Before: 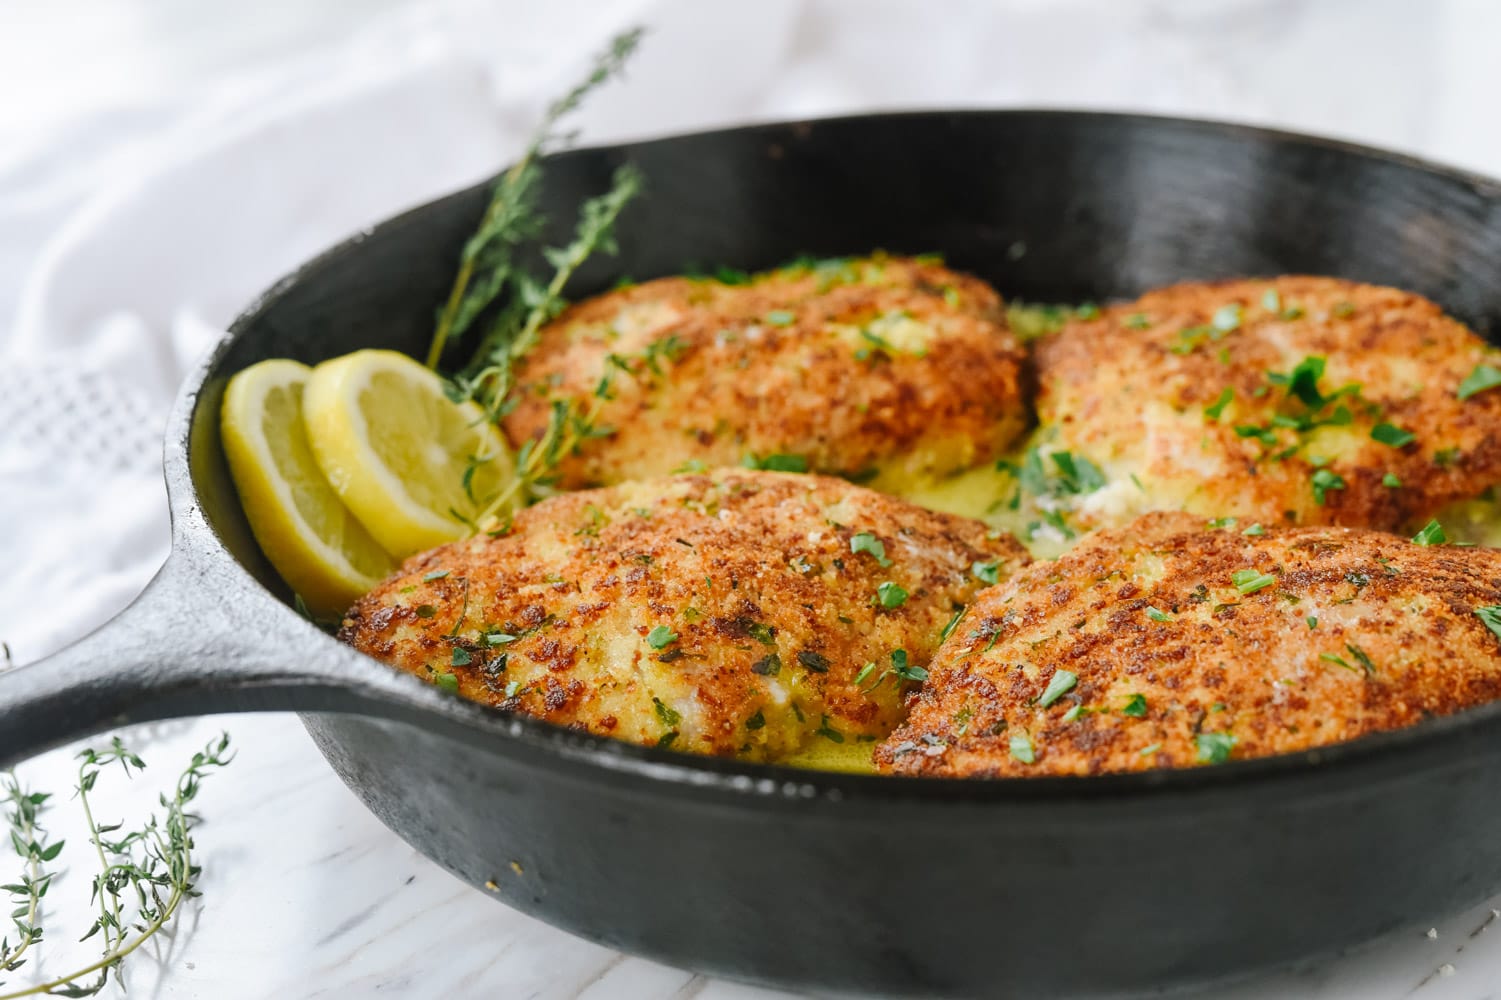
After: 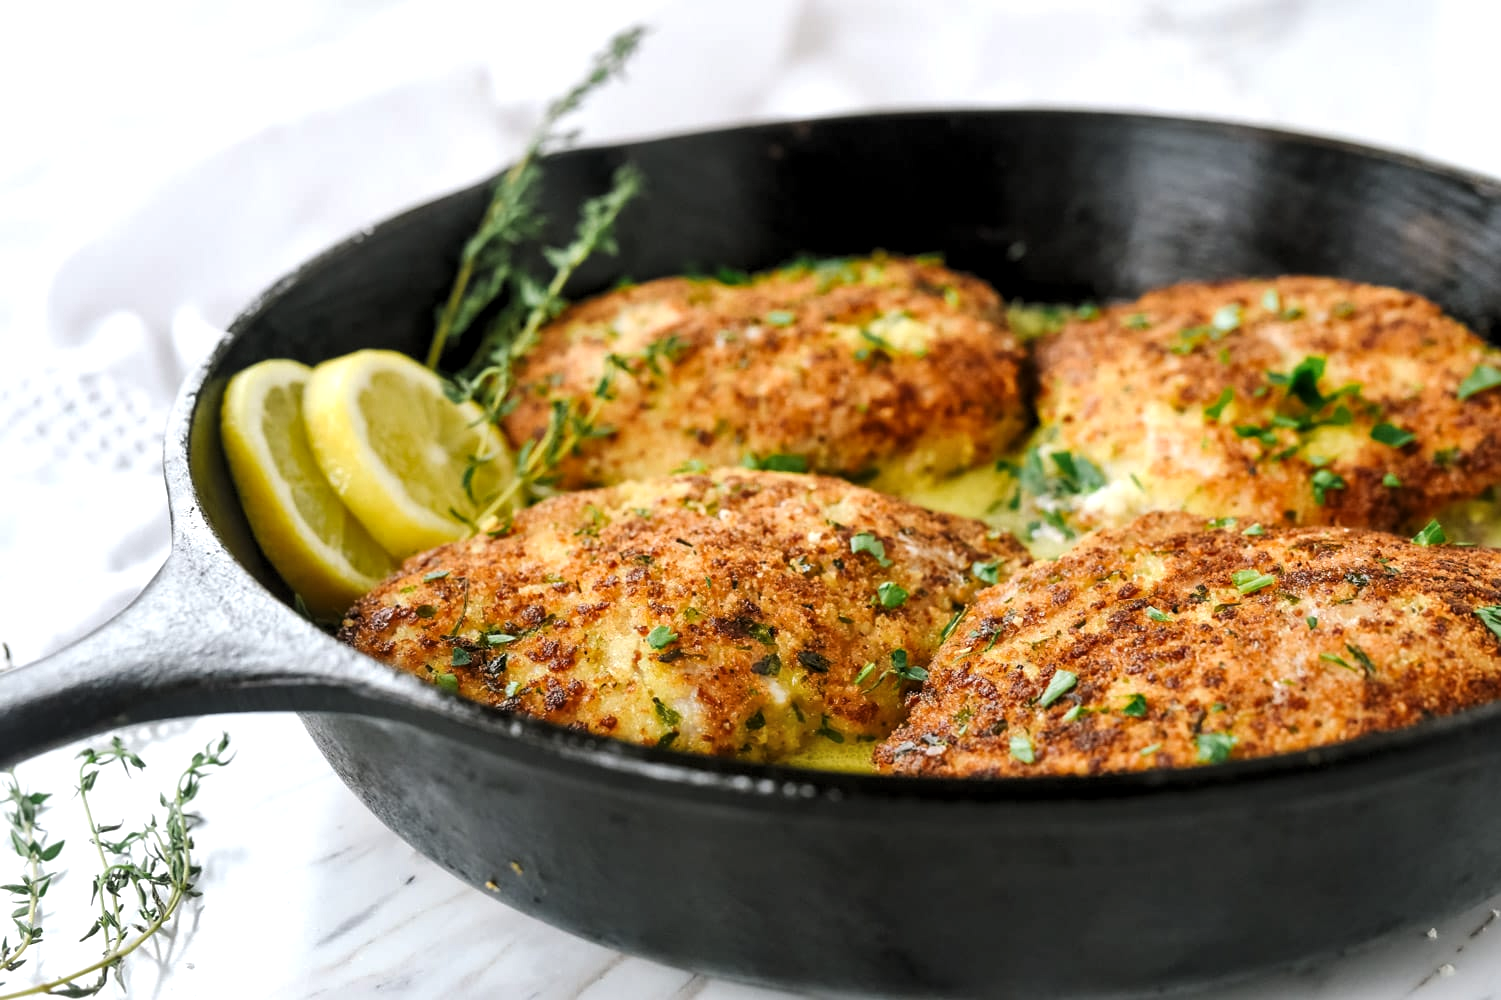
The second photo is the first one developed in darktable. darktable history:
local contrast: mode bilateral grid, contrast 20, coarseness 50, detail 119%, midtone range 0.2
levels: levels [0.052, 0.496, 0.908]
